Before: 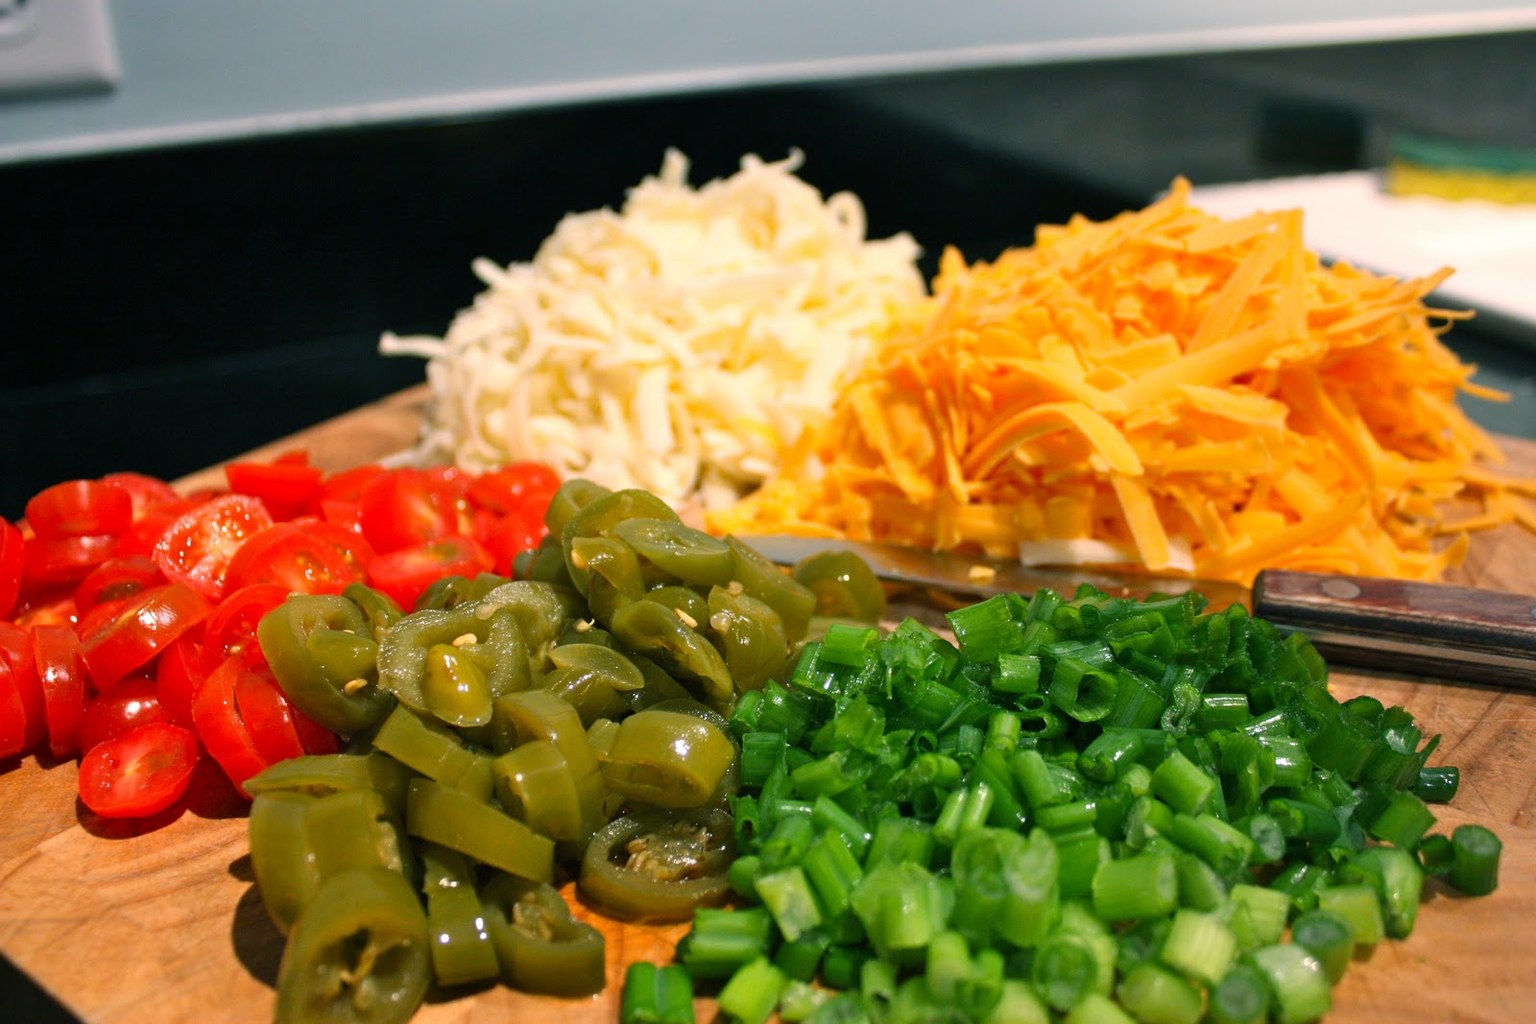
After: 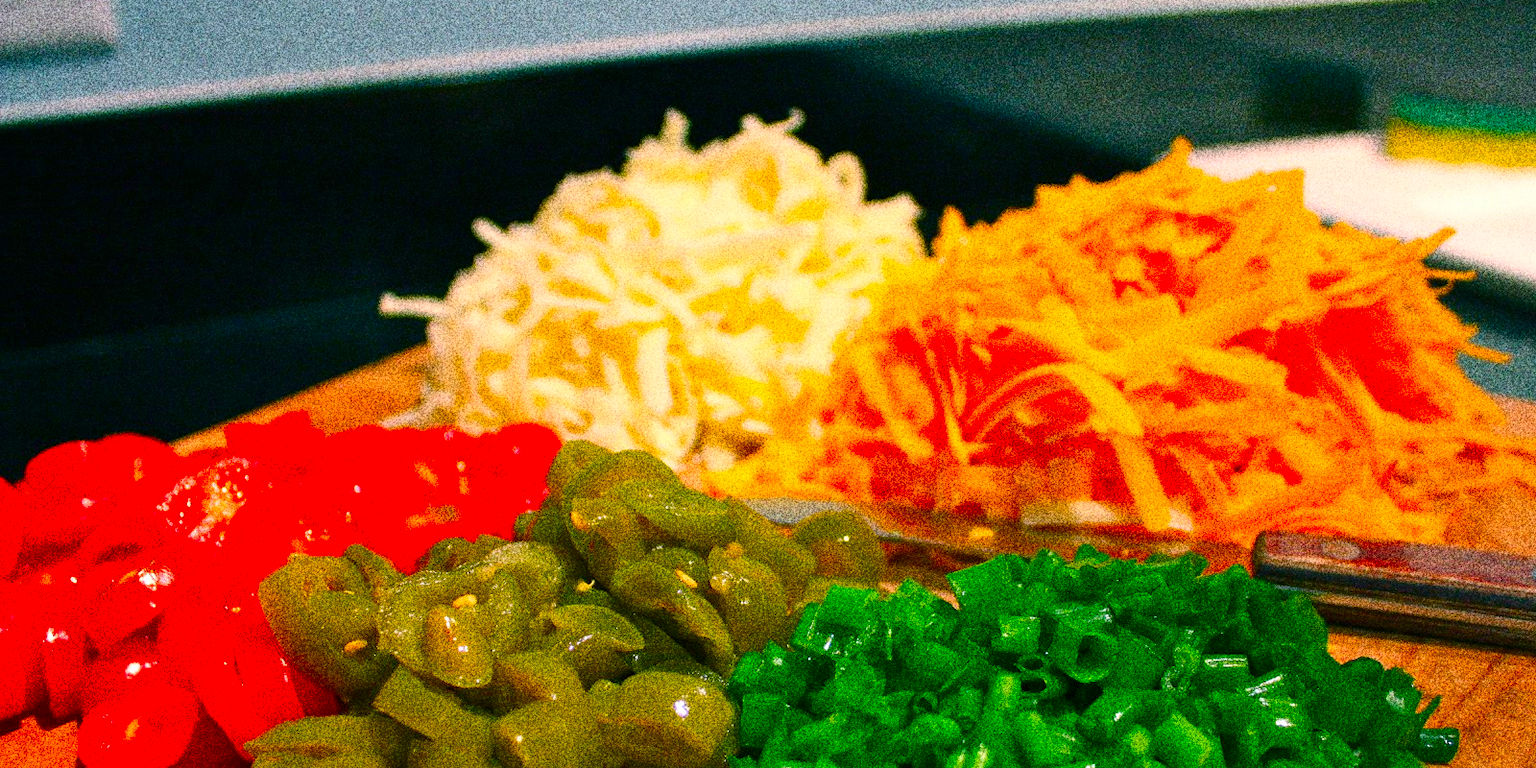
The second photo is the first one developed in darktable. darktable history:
color correction: saturation 1.8
grain: coarseness 30.02 ISO, strength 100%
color balance rgb: perceptual saturation grading › global saturation 20%, perceptual saturation grading › highlights -25%, perceptual saturation grading › shadows 25%
crop: top 3.857%, bottom 21.132%
